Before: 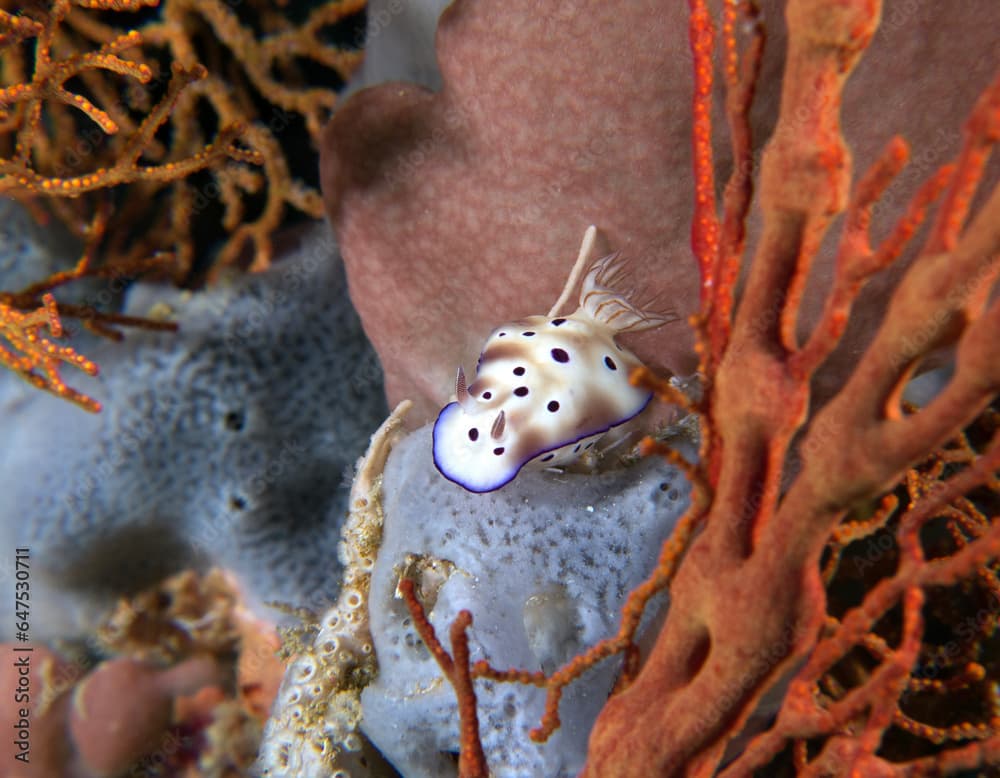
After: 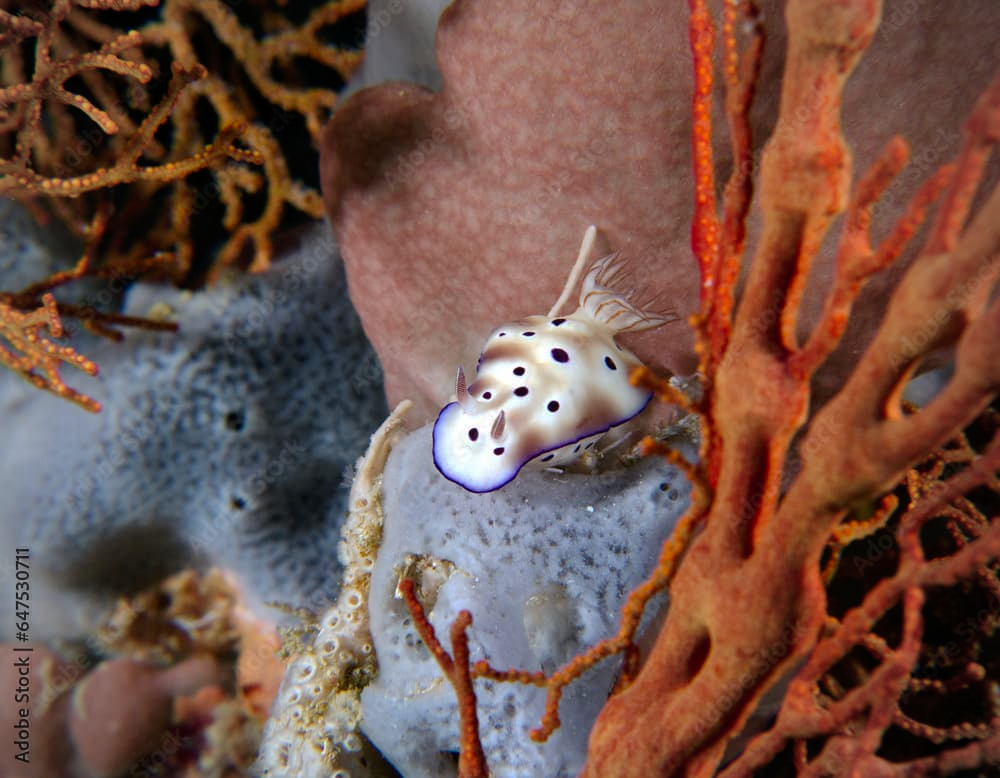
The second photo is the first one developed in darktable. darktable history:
vignetting: fall-off start 74.11%, fall-off radius 65.89%
tone curve: curves: ch0 [(0, 0) (0.003, 0.002) (0.011, 0.006) (0.025, 0.013) (0.044, 0.019) (0.069, 0.032) (0.1, 0.056) (0.136, 0.095) (0.177, 0.144) (0.224, 0.193) (0.277, 0.26) (0.335, 0.331) (0.399, 0.405) (0.468, 0.479) (0.543, 0.552) (0.623, 0.624) (0.709, 0.699) (0.801, 0.772) (0.898, 0.856) (1, 1)], preserve colors none
